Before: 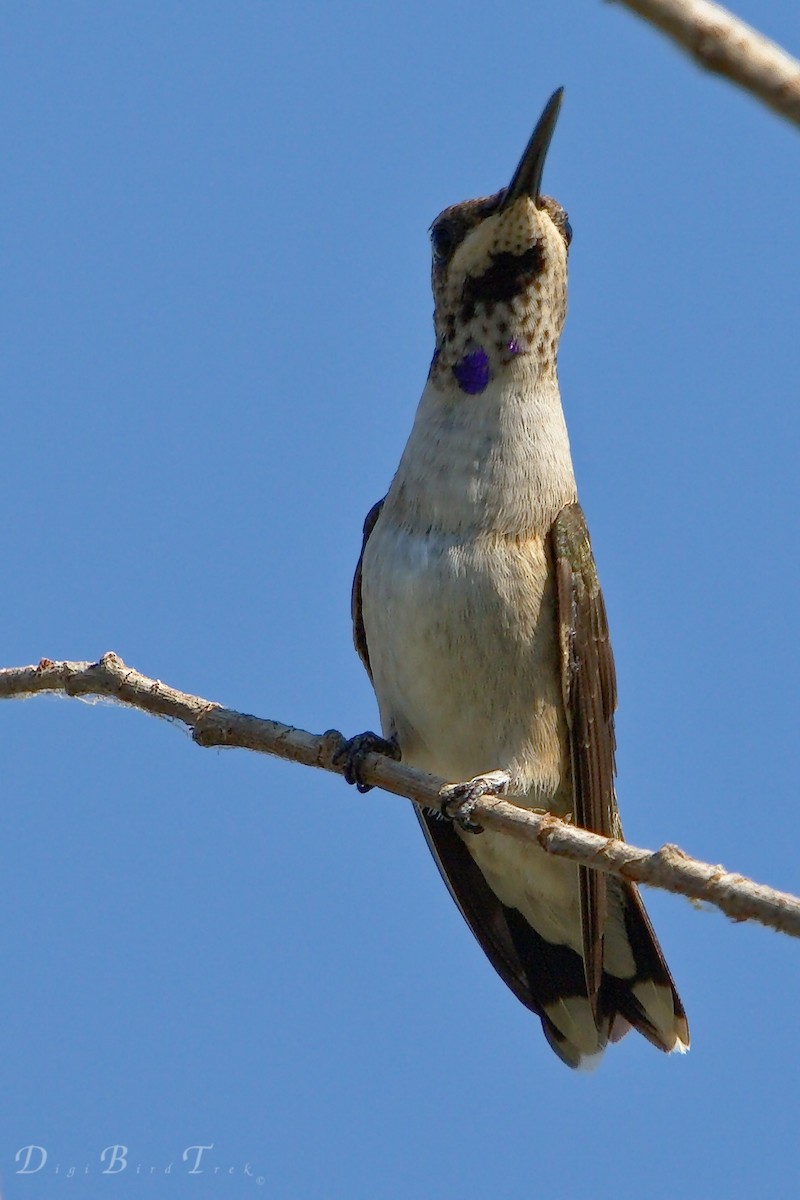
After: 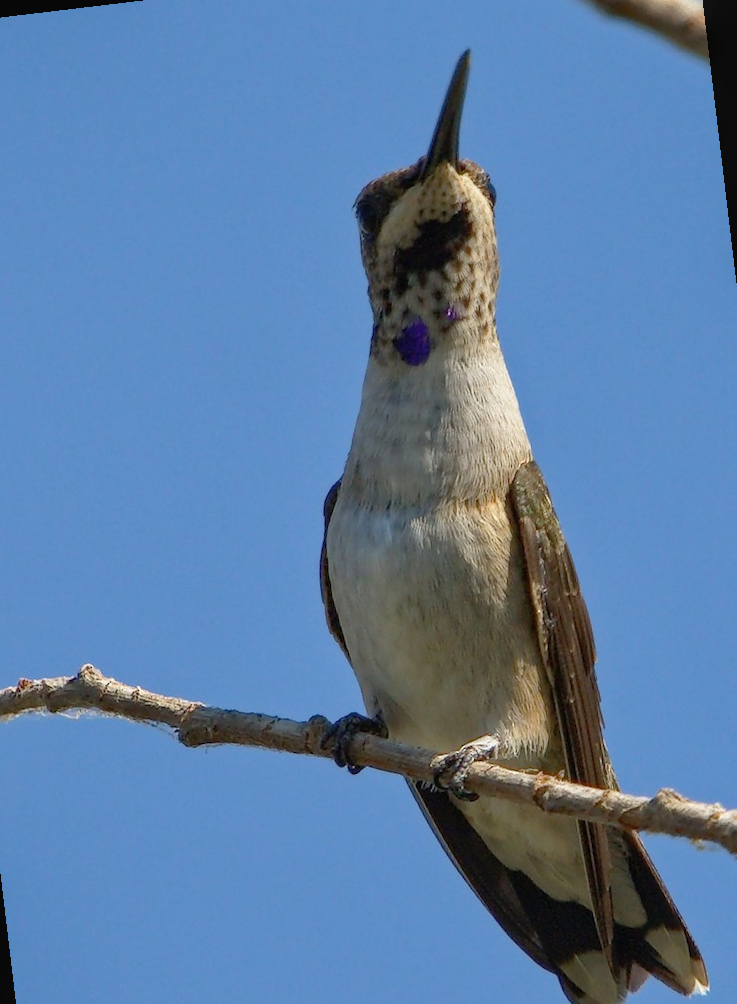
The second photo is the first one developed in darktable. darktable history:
rotate and perspective: rotation -6.83°, automatic cropping off
rgb levels: preserve colors max RGB
local contrast: detail 110%
crop and rotate: left 10.77%, top 5.1%, right 10.41%, bottom 16.76%
